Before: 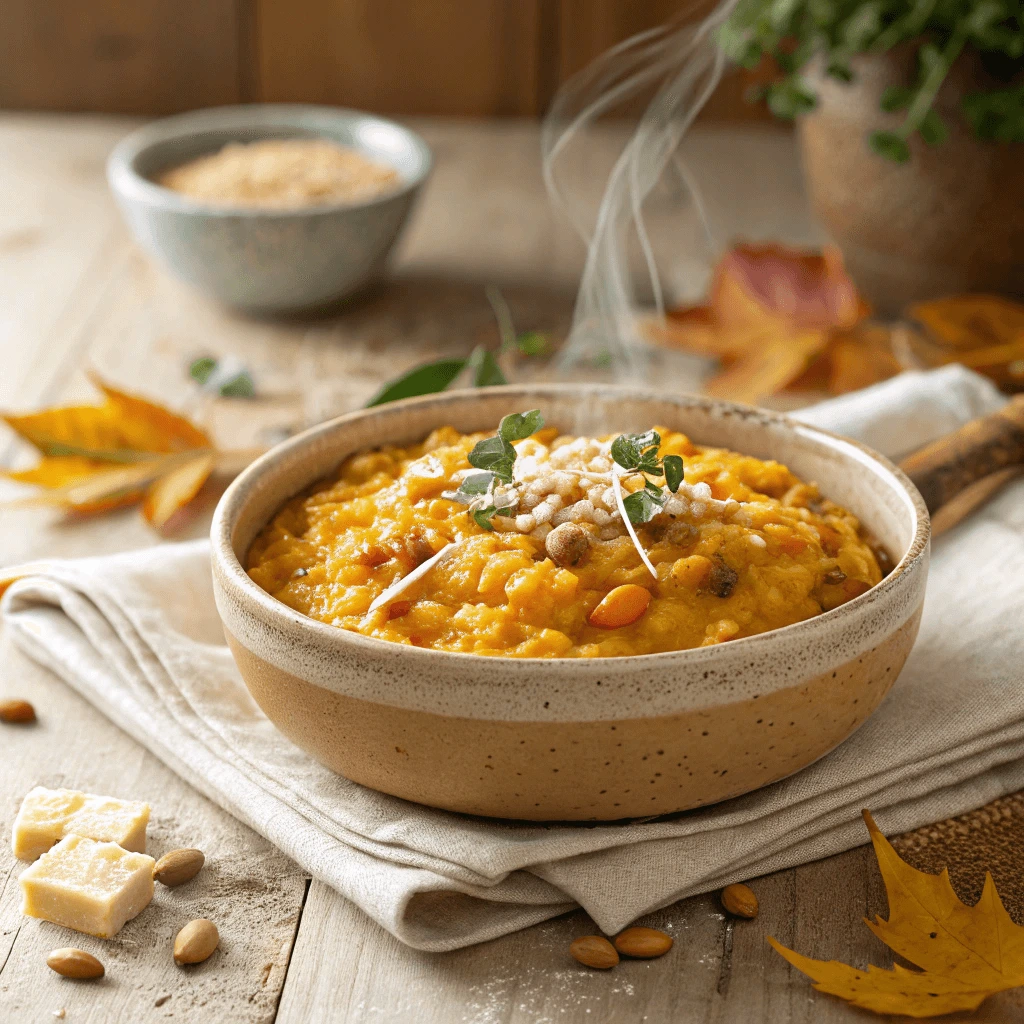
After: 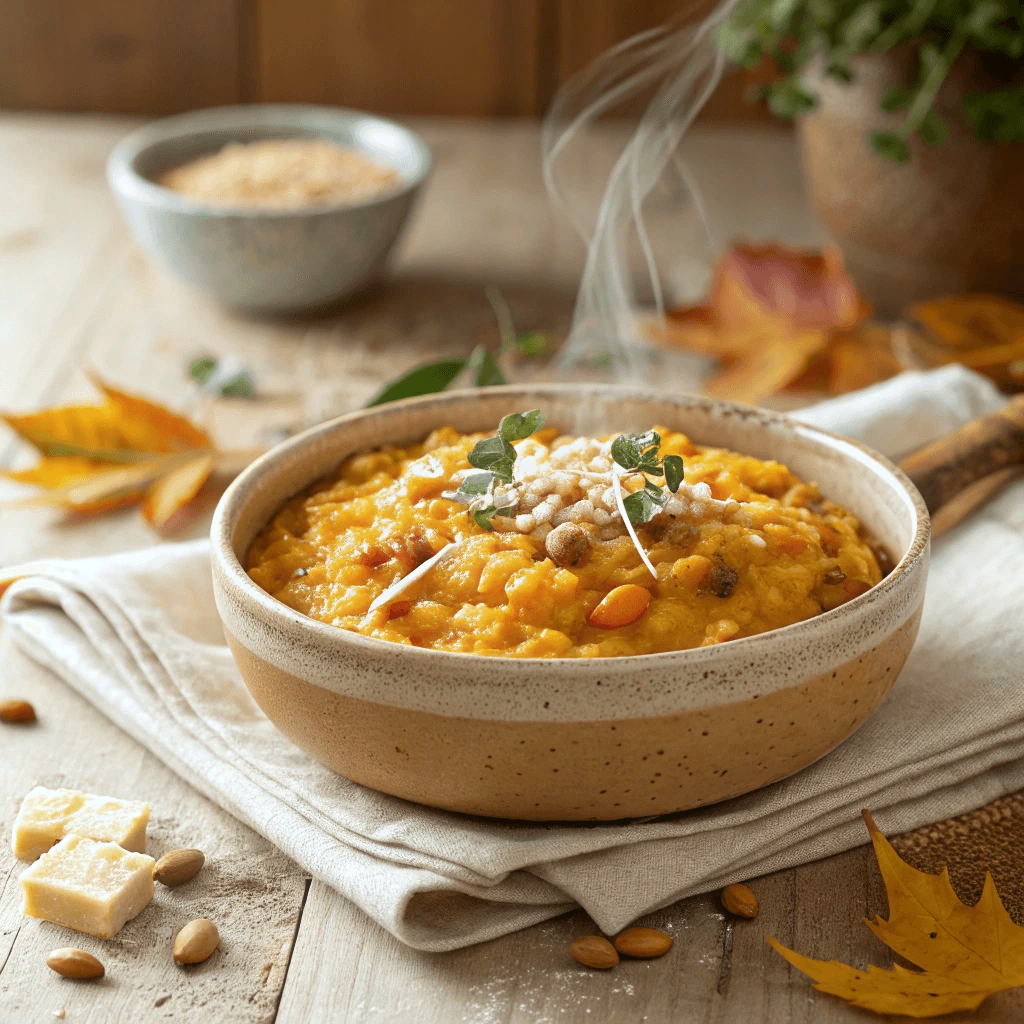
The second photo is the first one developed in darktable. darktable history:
haze removal: strength -0.05
color correction: highlights a* -2.73, highlights b* -2.09, shadows a* 2.41, shadows b* 2.73
